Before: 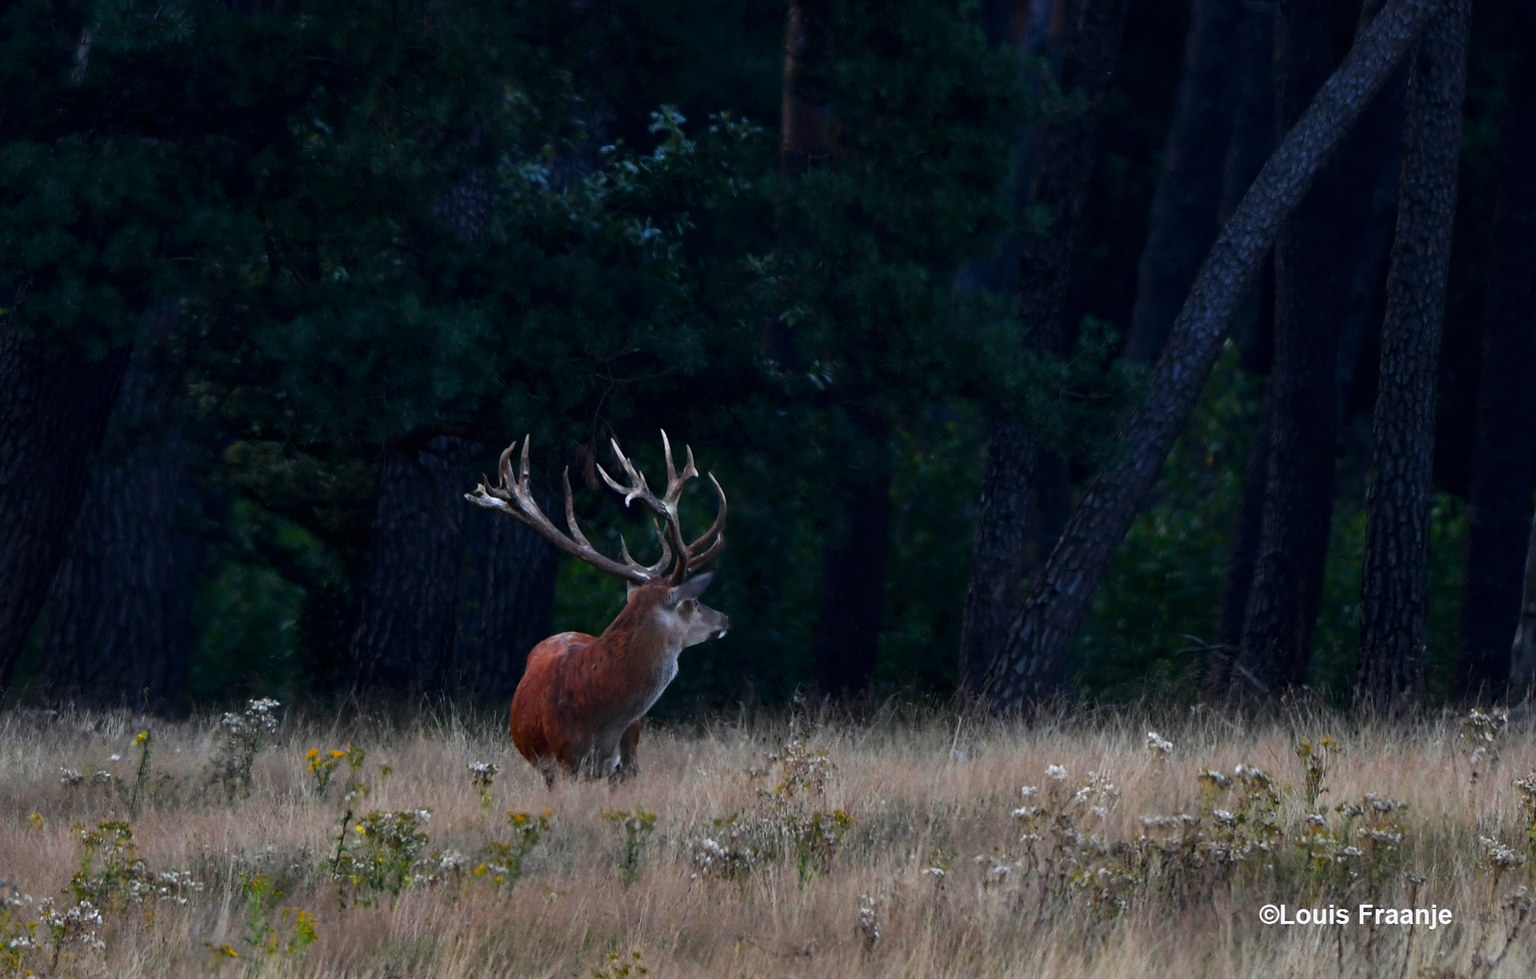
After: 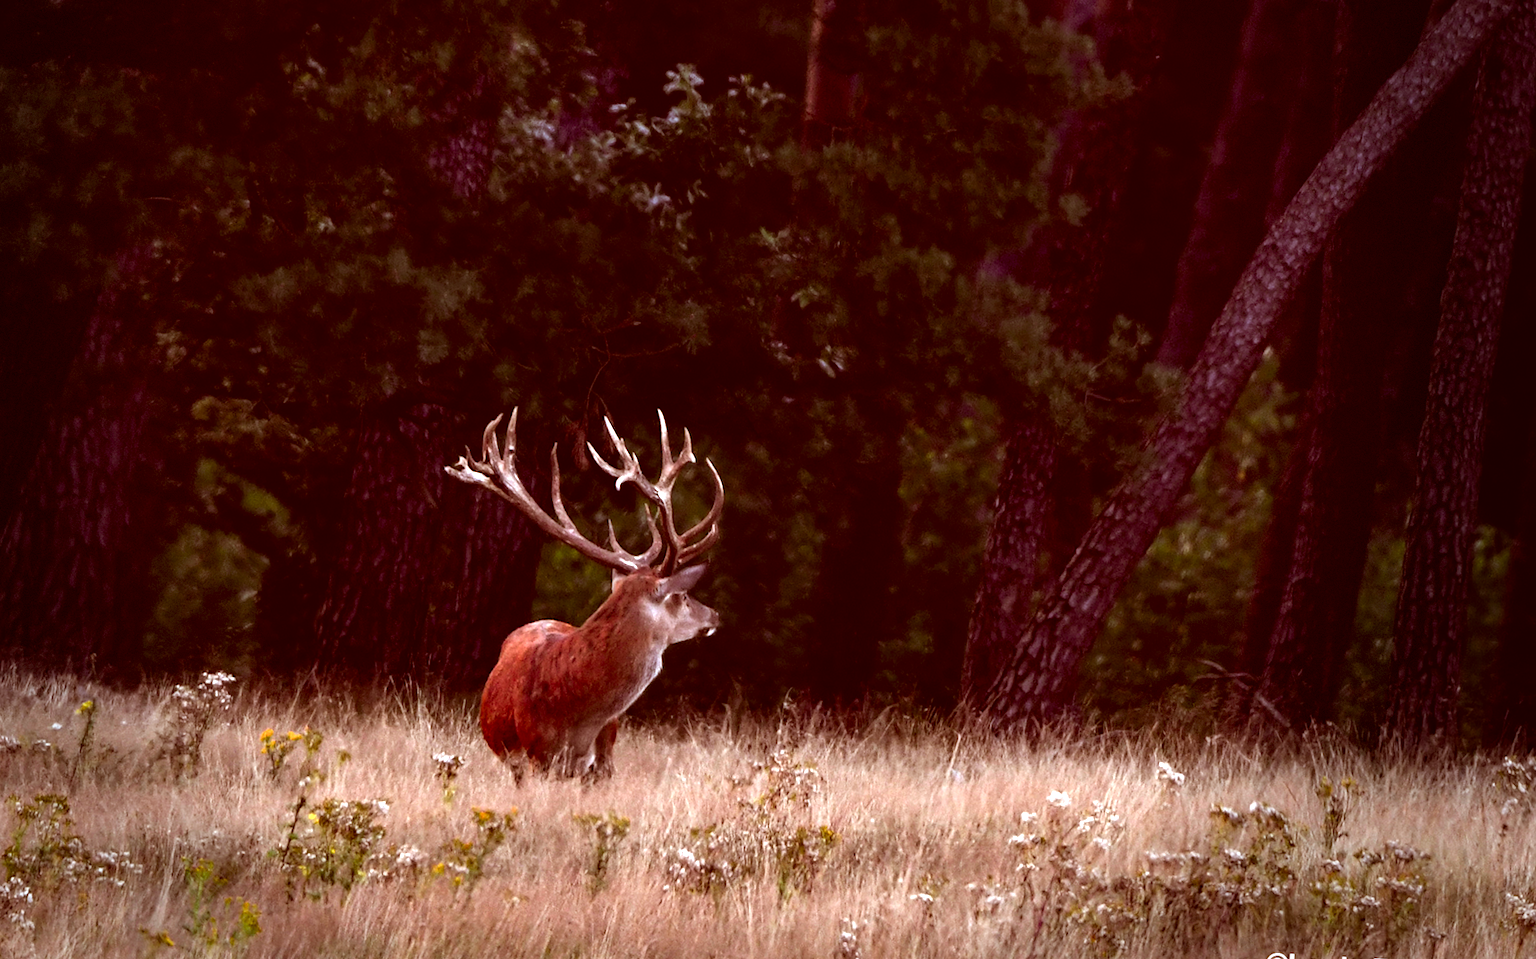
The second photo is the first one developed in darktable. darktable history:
rotate and perspective: rotation 1.57°, crop left 0.018, crop right 0.982, crop top 0.039, crop bottom 0.961
exposure: black level correction 0.001, exposure 1.3 EV, compensate highlight preservation false
crop and rotate: angle -1.69°
vignetting: fall-off start 68.33%, fall-off radius 30%, saturation 0.042, center (-0.066, -0.311), width/height ratio 0.992, shape 0.85, dithering 8-bit output
local contrast: highlights 83%, shadows 81%
color correction: highlights a* 9.03, highlights b* 8.71, shadows a* 40, shadows b* 40, saturation 0.8
color zones: curves: ch0 [(0, 0.5) (0.143, 0.5) (0.286, 0.5) (0.429, 0.5) (0.62, 0.489) (0.714, 0.445) (0.844, 0.496) (1, 0.5)]; ch1 [(0, 0.5) (0.143, 0.5) (0.286, 0.5) (0.429, 0.5) (0.571, 0.5) (0.714, 0.523) (0.857, 0.5) (1, 0.5)]
